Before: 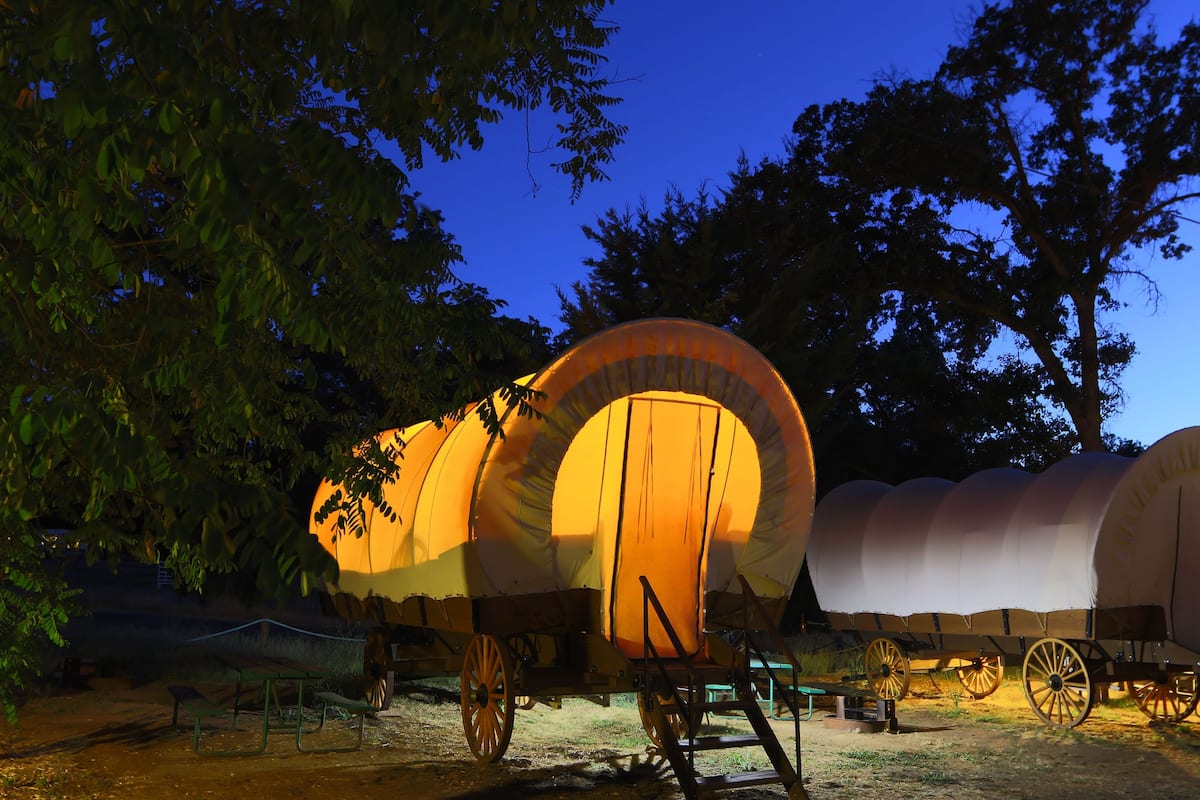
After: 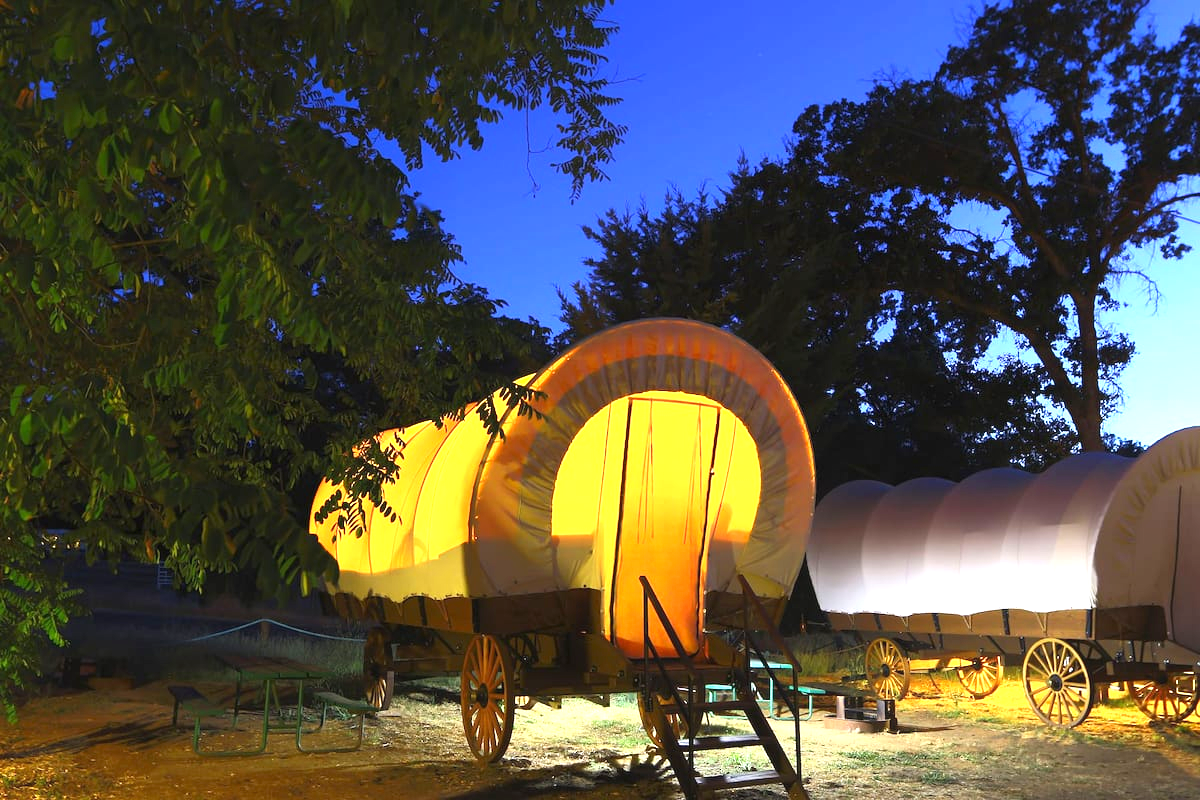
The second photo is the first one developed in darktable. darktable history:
exposure: black level correction 0, exposure 1.339 EV, compensate exposure bias true, compensate highlight preservation false
contrast equalizer: octaves 7, y [[0.609, 0.611, 0.615, 0.613, 0.607, 0.603], [0.504, 0.498, 0.496, 0.499, 0.506, 0.516], [0 ×6], [0 ×6], [0 ×6]], mix -0.201
